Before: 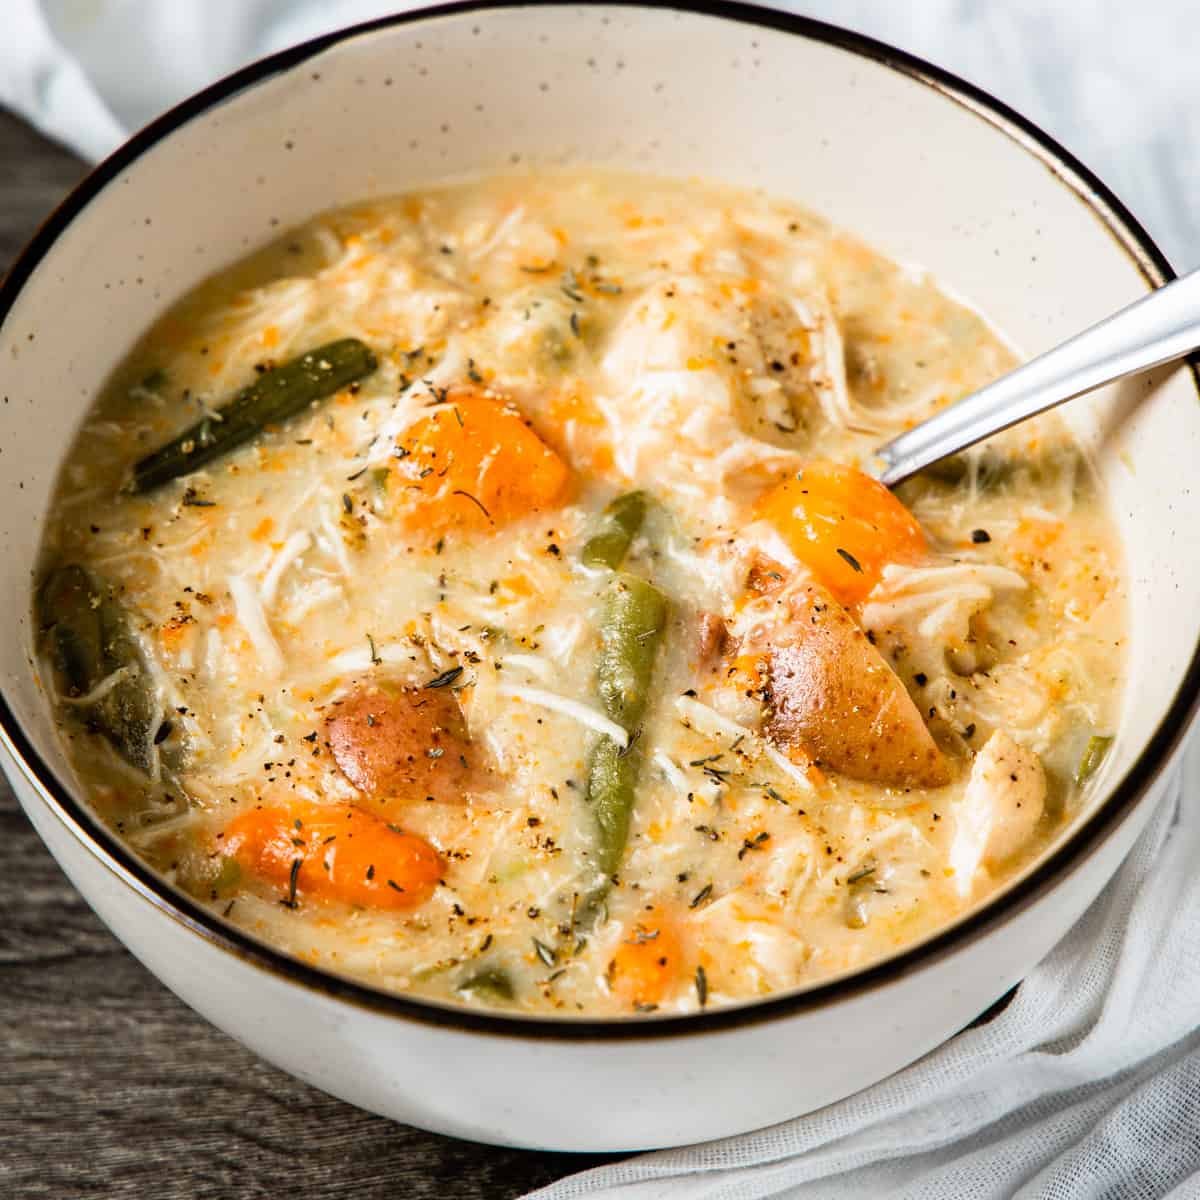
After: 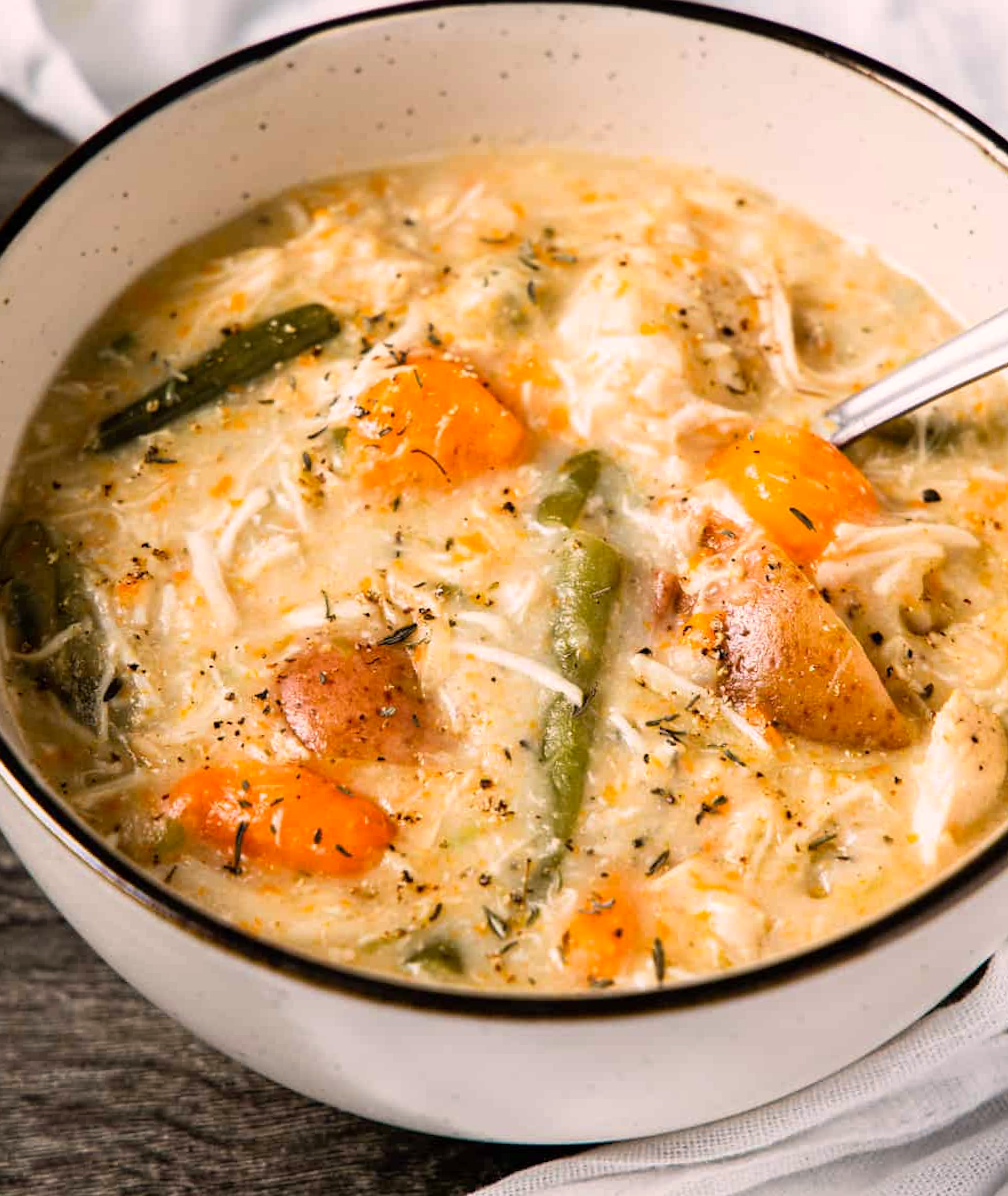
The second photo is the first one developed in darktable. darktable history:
crop: right 9.509%, bottom 0.031%
color correction: highlights a* 7.34, highlights b* 4.37
rotate and perspective: rotation 0.215°, lens shift (vertical) -0.139, crop left 0.069, crop right 0.939, crop top 0.002, crop bottom 0.996
